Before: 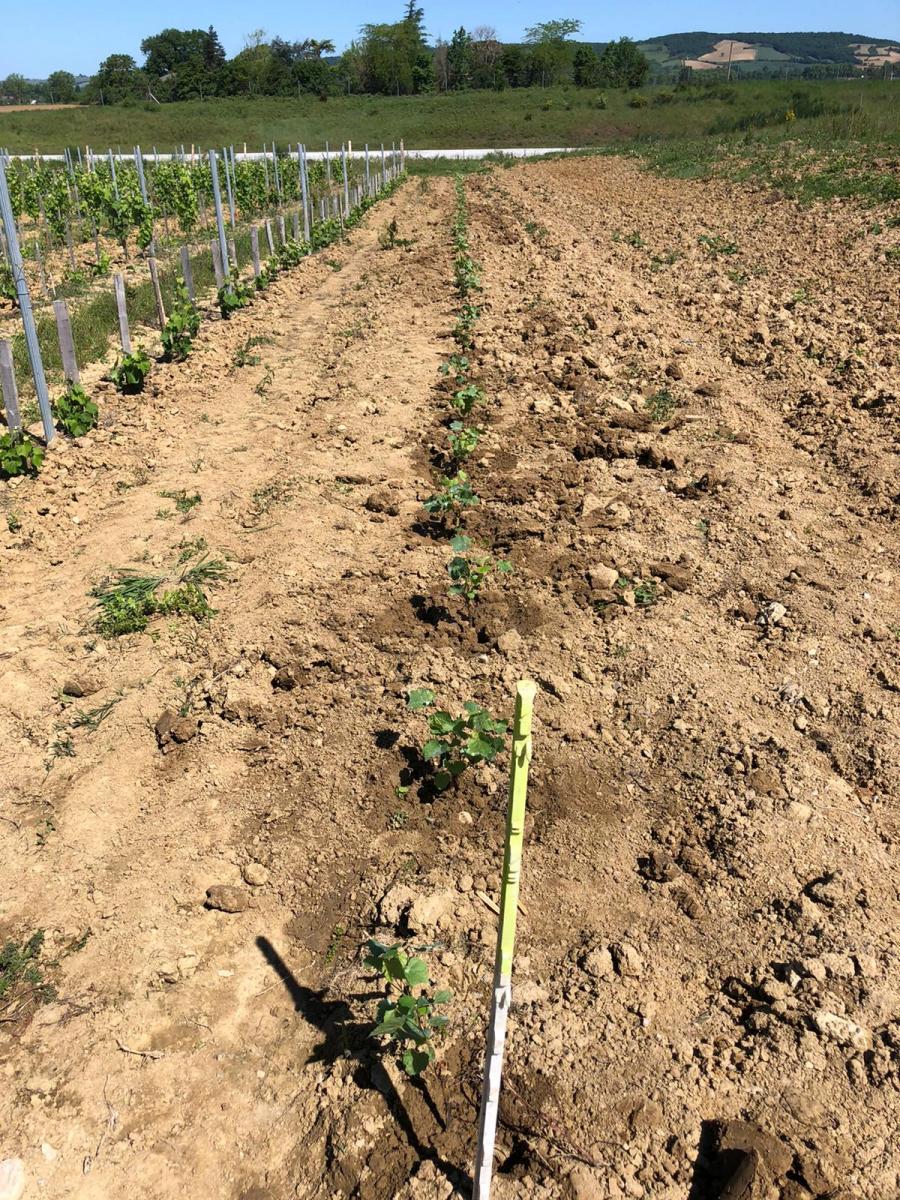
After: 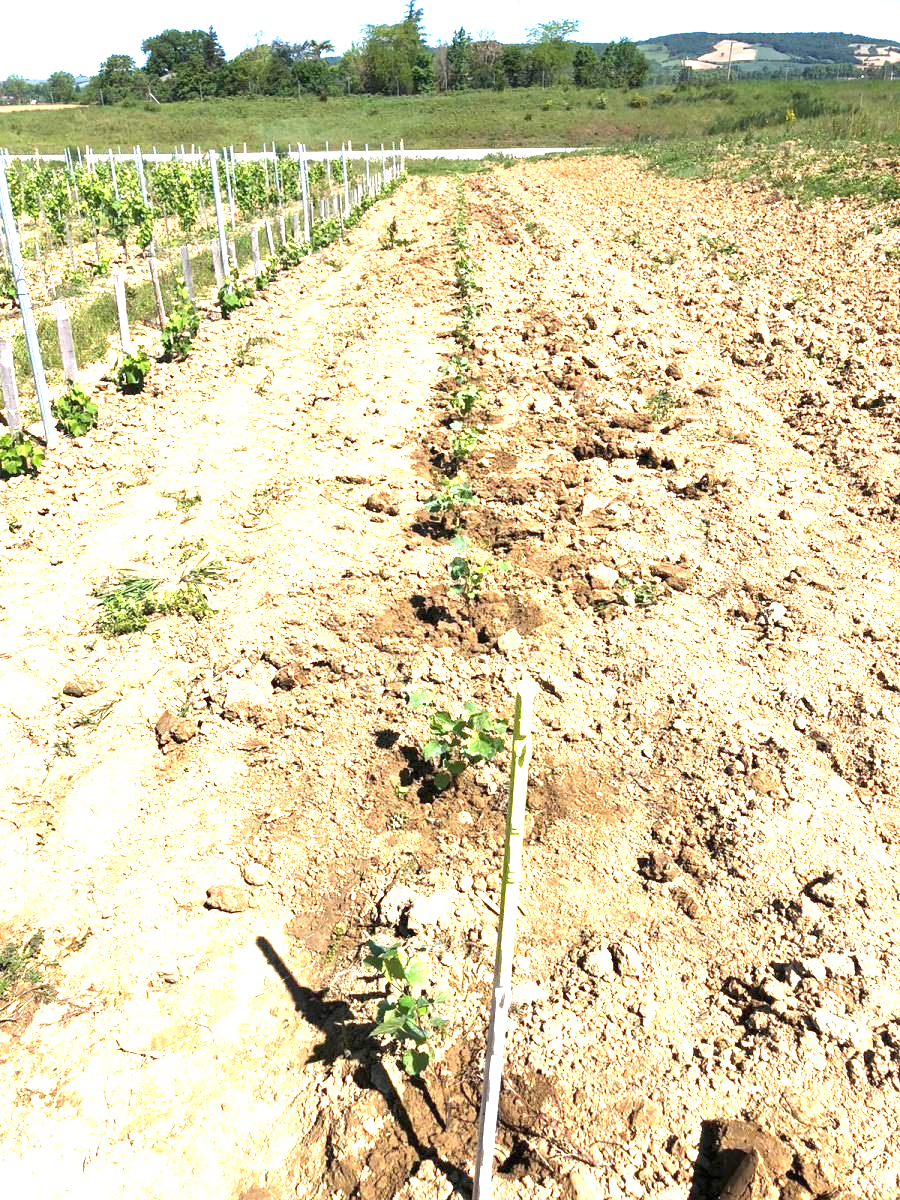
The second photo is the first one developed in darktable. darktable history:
exposure: black level correction 0, exposure 1.747 EV, compensate highlight preservation false
